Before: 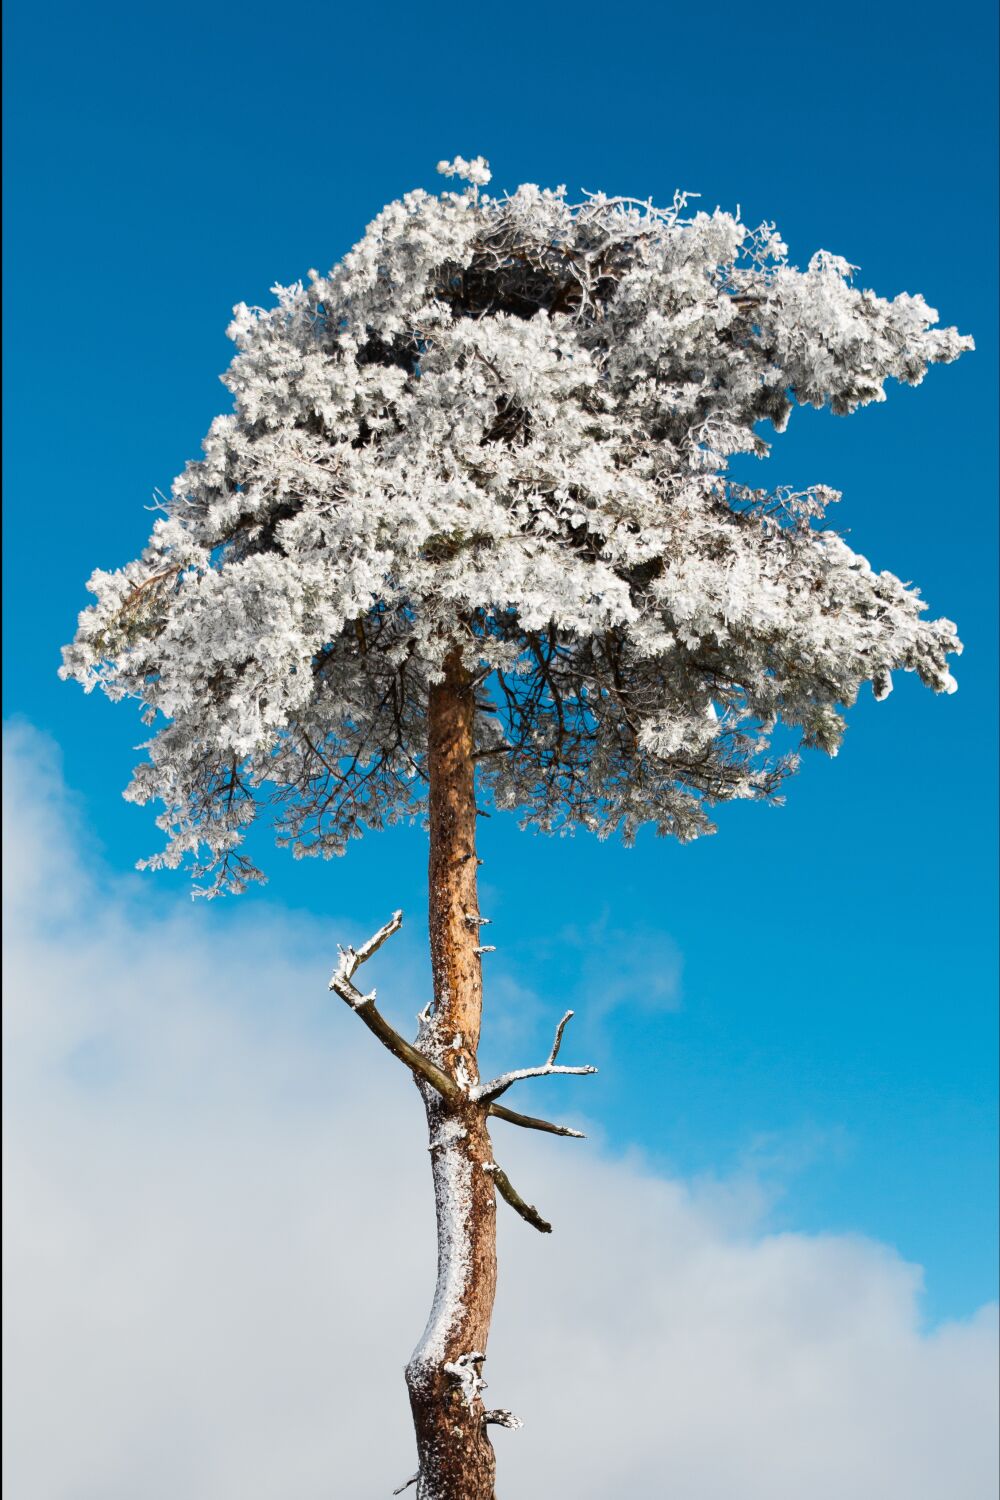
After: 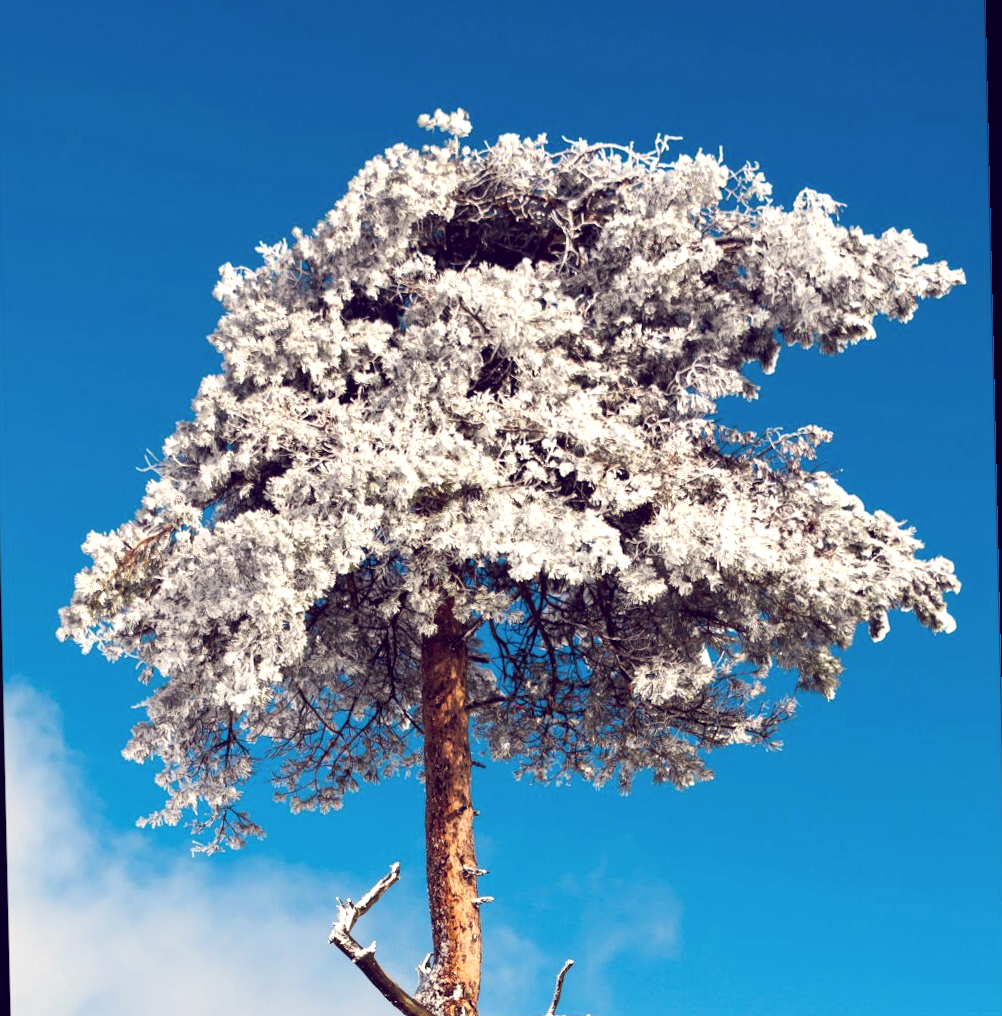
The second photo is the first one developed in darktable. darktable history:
rotate and perspective: rotation -1.32°, lens shift (horizontal) -0.031, crop left 0.015, crop right 0.985, crop top 0.047, crop bottom 0.982
color balance: lift [1.001, 0.997, 0.99, 1.01], gamma [1.007, 1, 0.975, 1.025], gain [1, 1.065, 1.052, 0.935], contrast 13.25%
local contrast: highlights 100%, shadows 100%, detail 120%, midtone range 0.2
crop: bottom 28.576%
